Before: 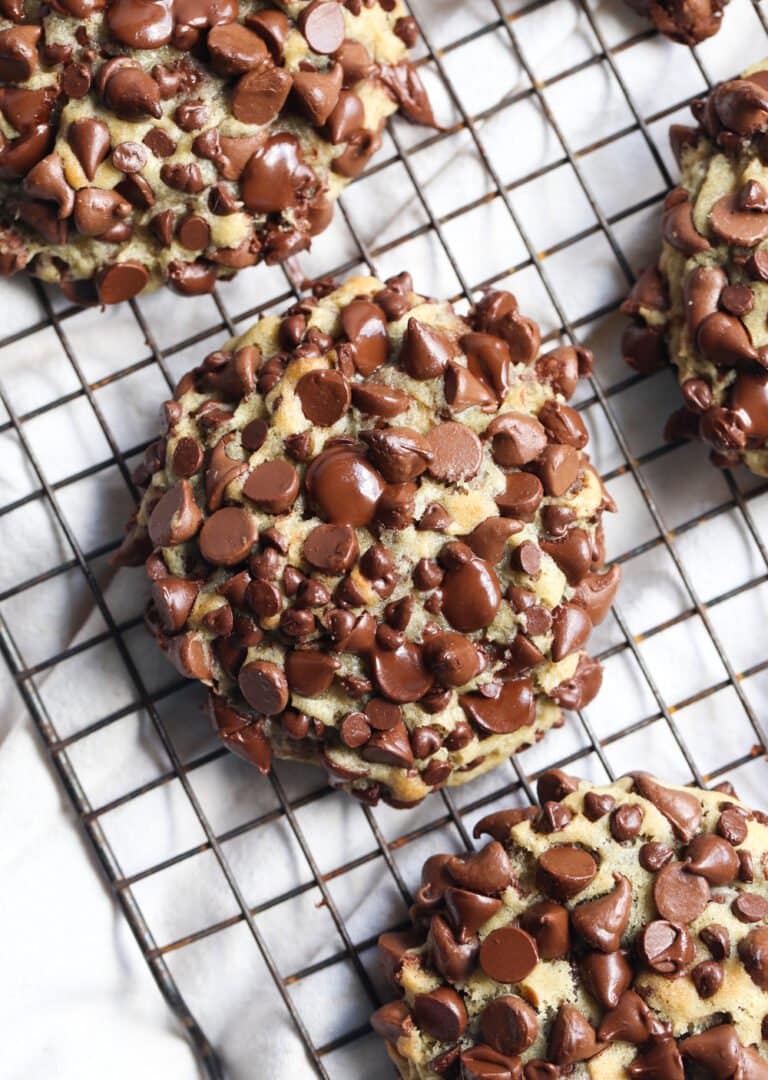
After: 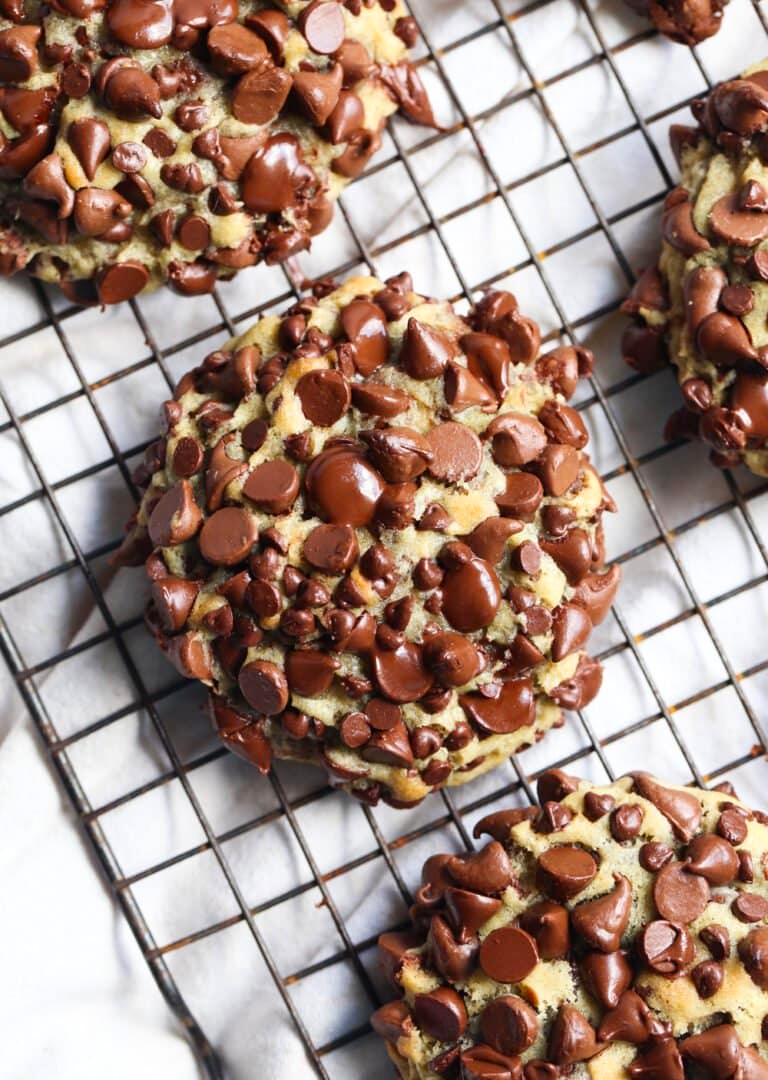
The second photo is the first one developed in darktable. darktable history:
contrast brightness saturation: contrast 0.081, saturation 0.195
